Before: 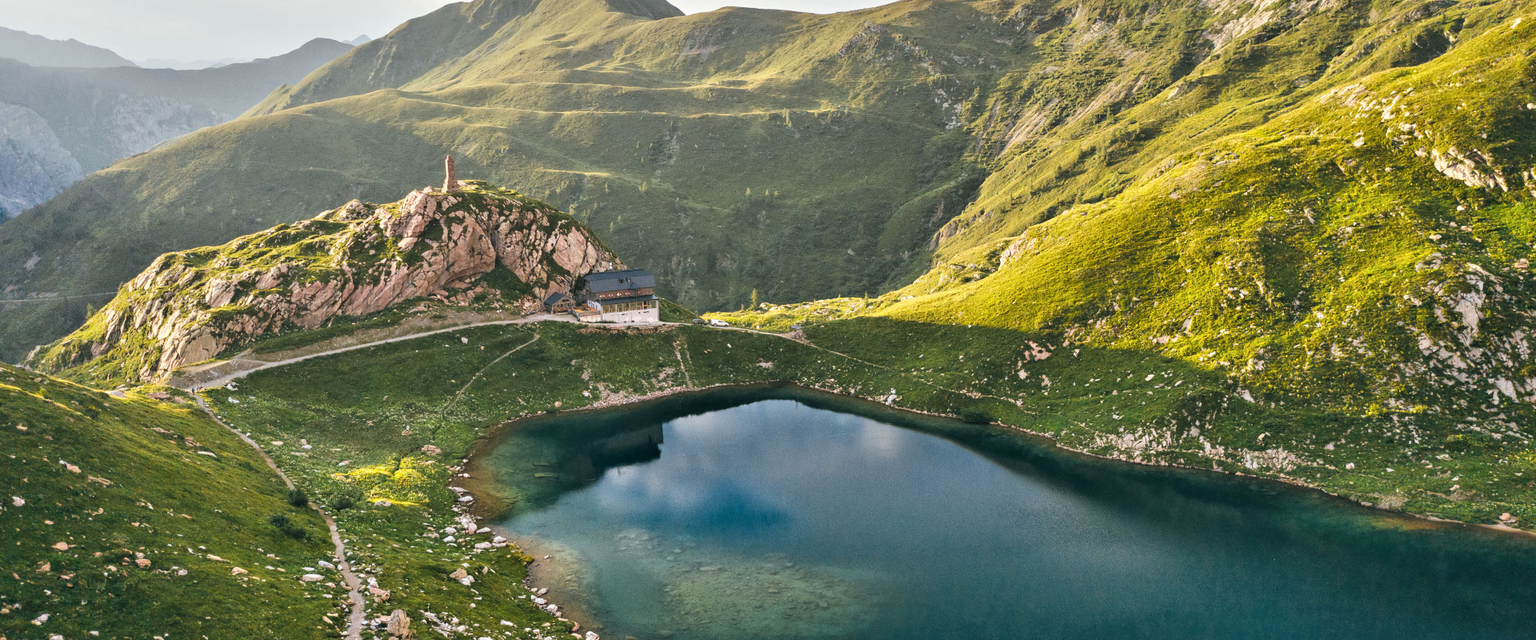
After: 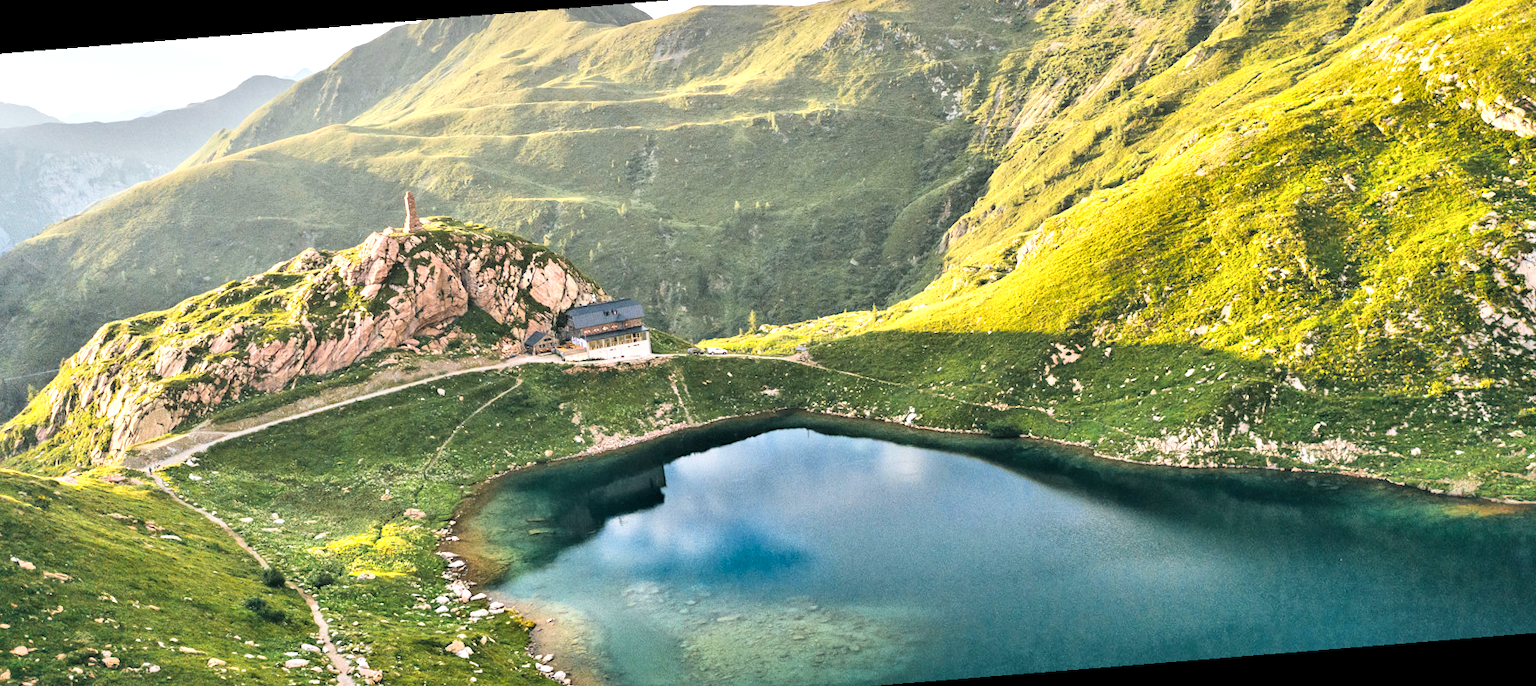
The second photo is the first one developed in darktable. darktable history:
tone curve: curves: ch0 [(0, 0) (0.004, 0.001) (0.133, 0.112) (0.325, 0.362) (0.832, 0.893) (1, 1)], color space Lab, linked channels, preserve colors none
exposure: black level correction 0, exposure 0.5 EV, compensate exposure bias true, compensate highlight preservation false
local contrast: mode bilateral grid, contrast 20, coarseness 50, detail 120%, midtone range 0.2
rotate and perspective: rotation -4.57°, crop left 0.054, crop right 0.944, crop top 0.087, crop bottom 0.914
